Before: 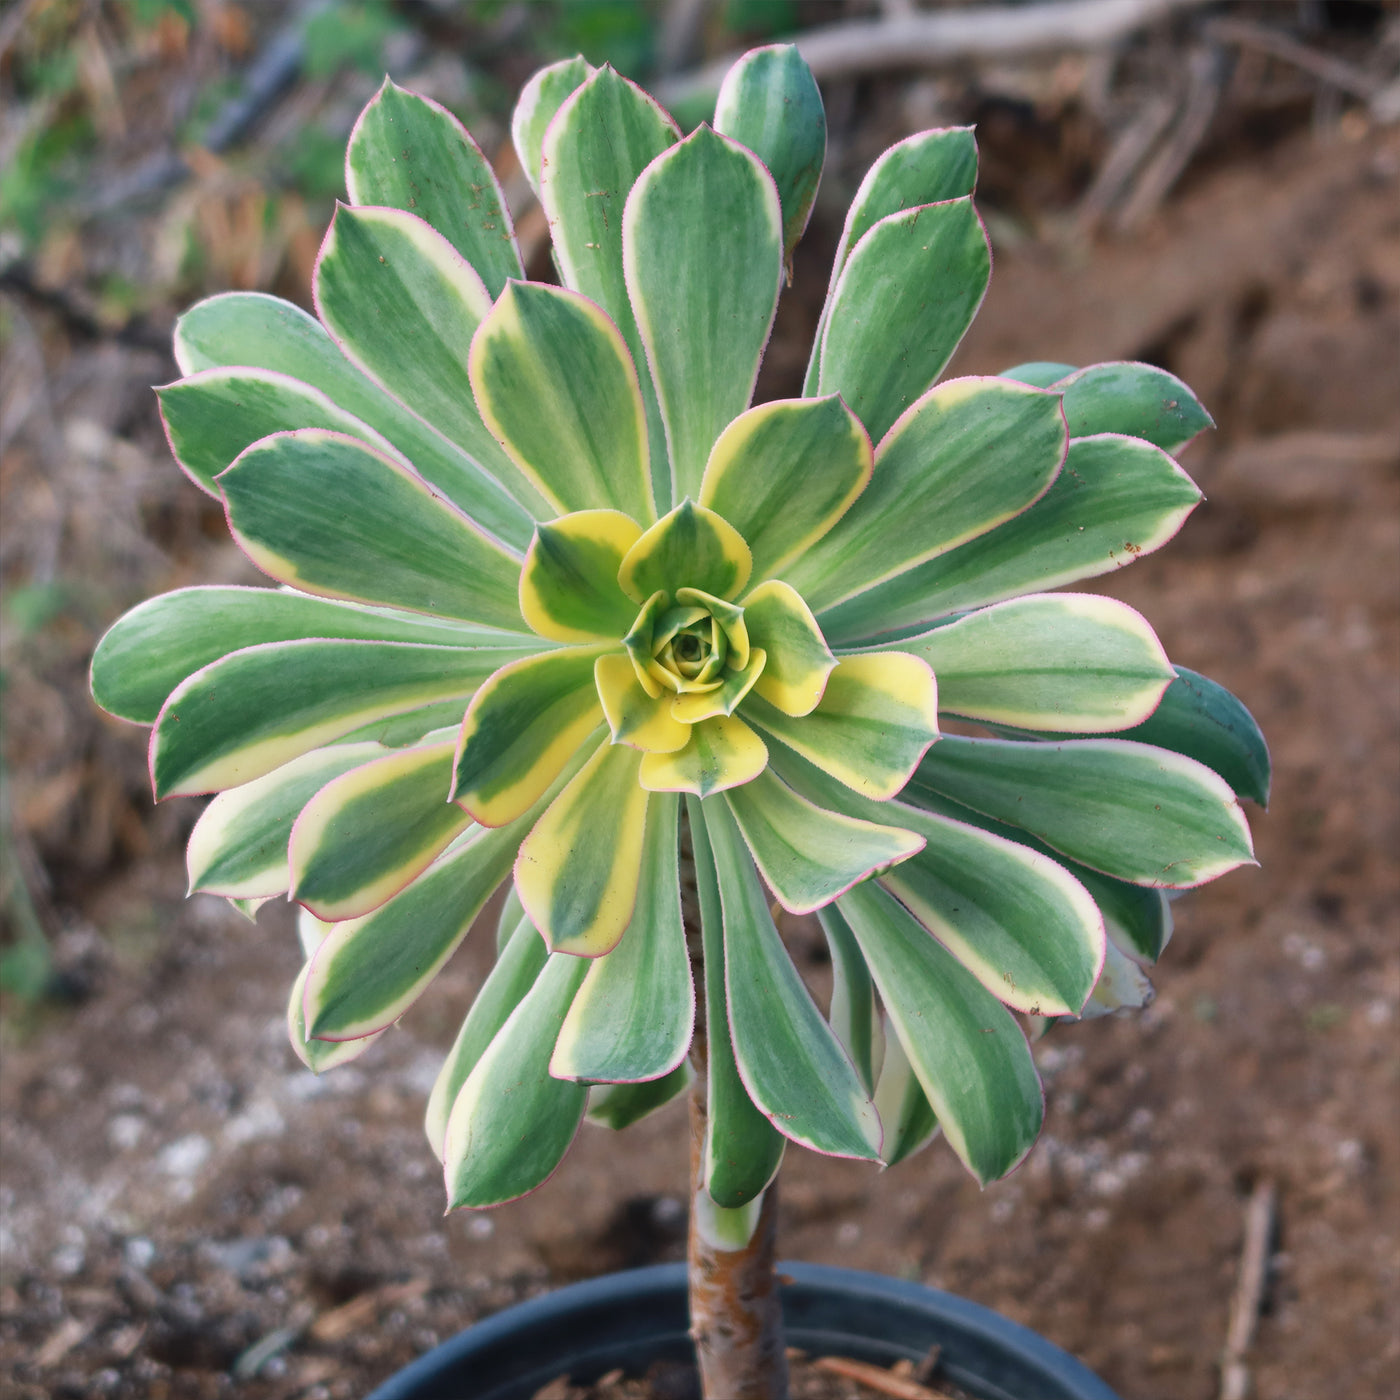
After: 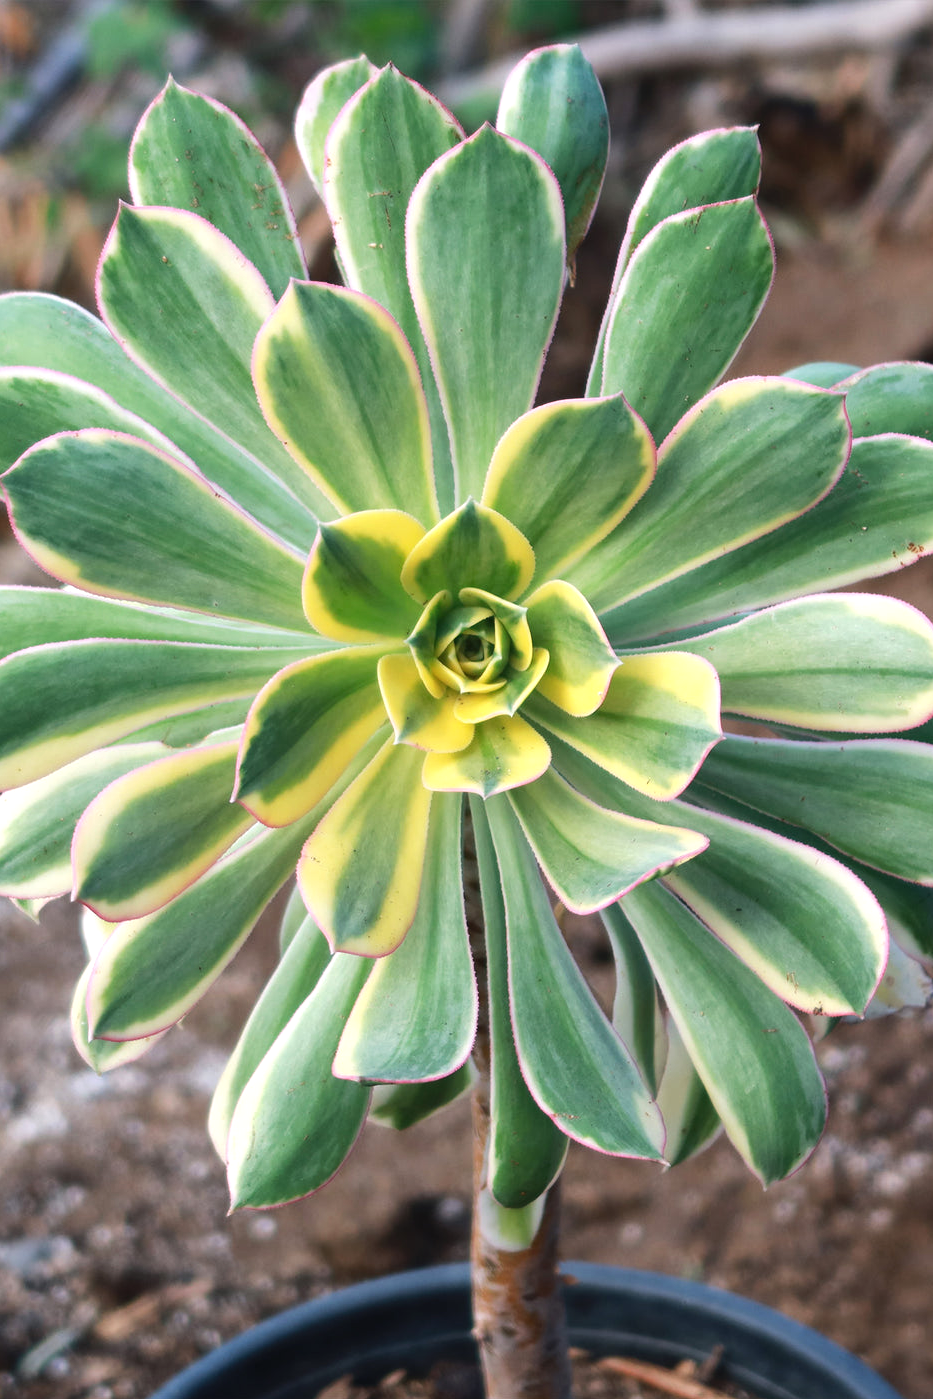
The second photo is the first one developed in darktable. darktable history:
crop and rotate: left 15.546%, right 17.787%
tone equalizer: -8 EV -0.417 EV, -7 EV -0.389 EV, -6 EV -0.333 EV, -5 EV -0.222 EV, -3 EV 0.222 EV, -2 EV 0.333 EV, -1 EV 0.389 EV, +0 EV 0.417 EV, edges refinement/feathering 500, mask exposure compensation -1.25 EV, preserve details no
